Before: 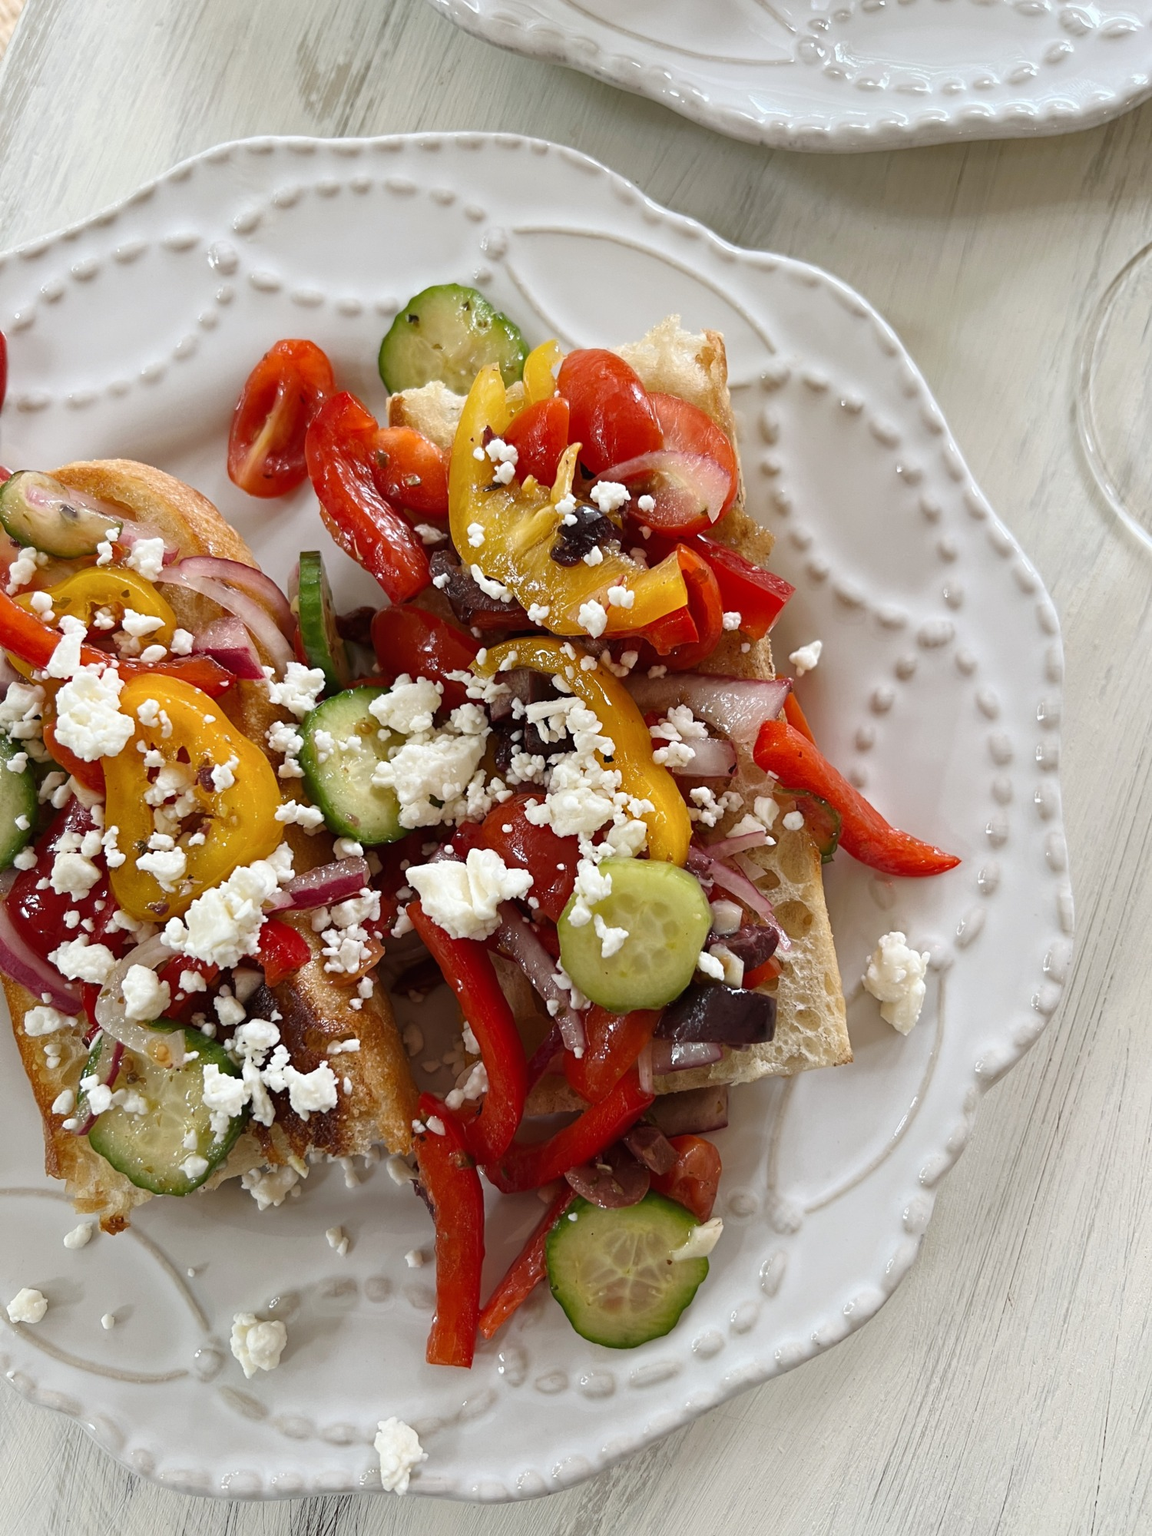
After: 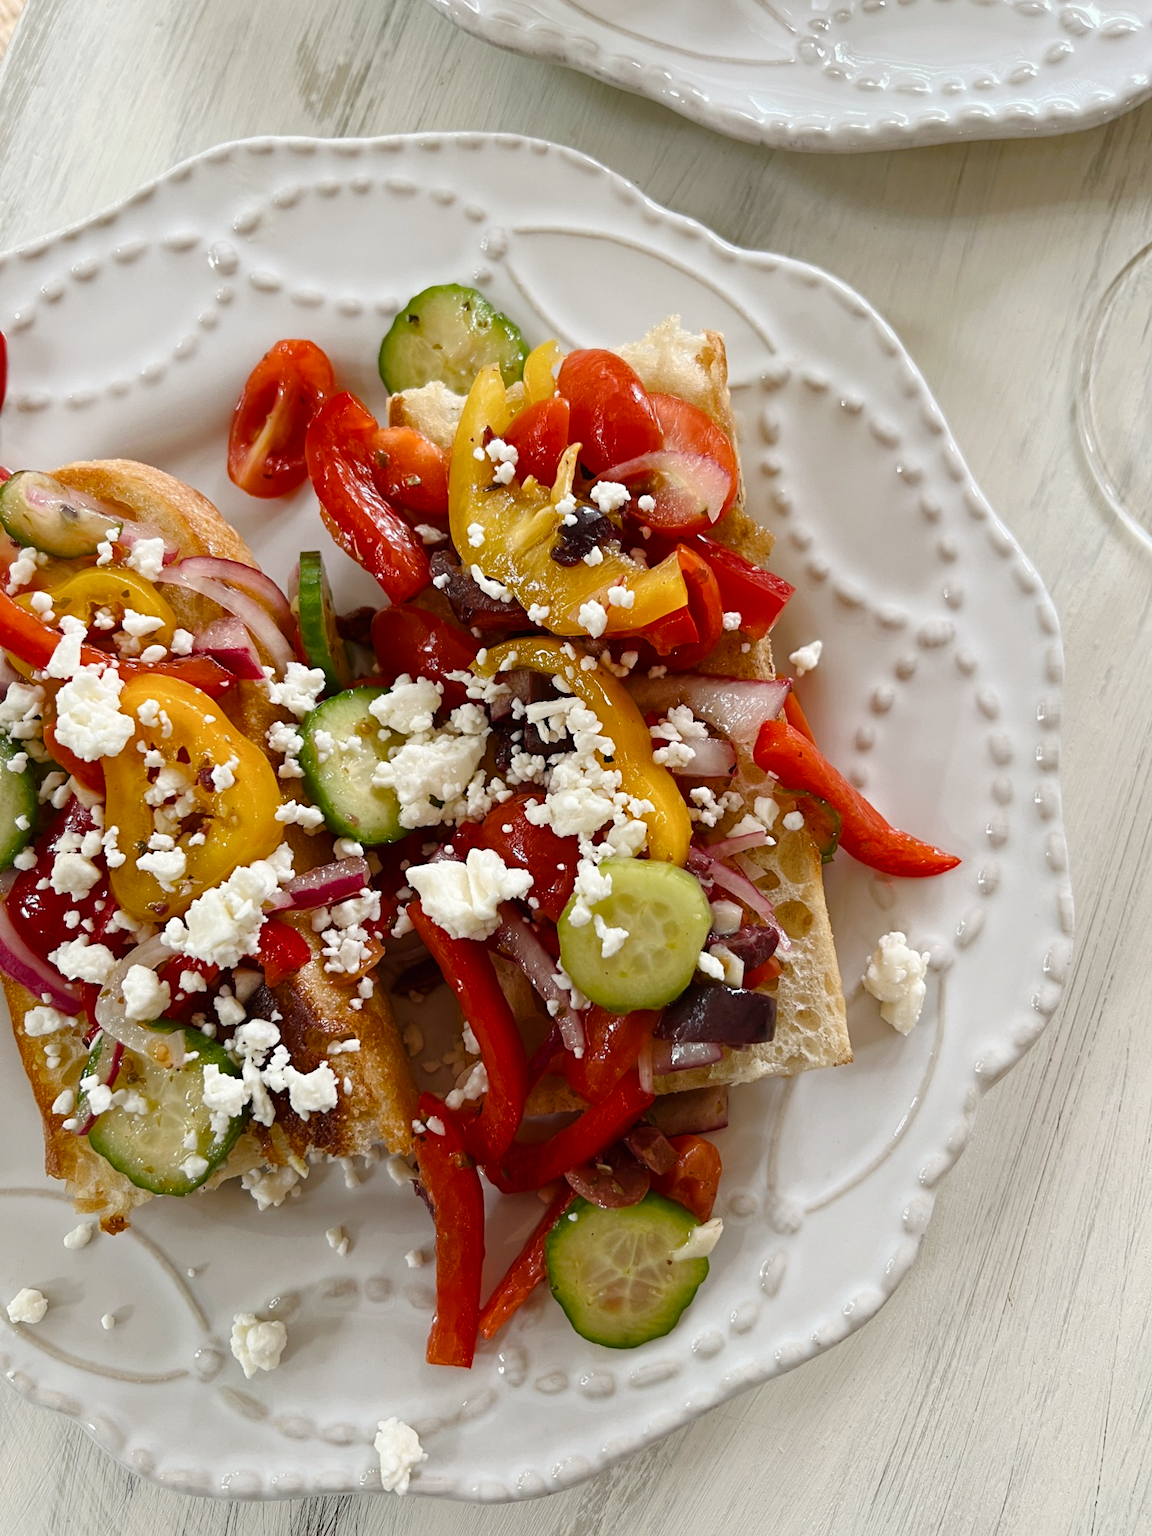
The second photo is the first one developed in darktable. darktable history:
color balance rgb: perceptual saturation grading › global saturation 20%, perceptual saturation grading › highlights -25%, perceptual saturation grading › shadows 25%
white balance: red 1.009, blue 0.985
